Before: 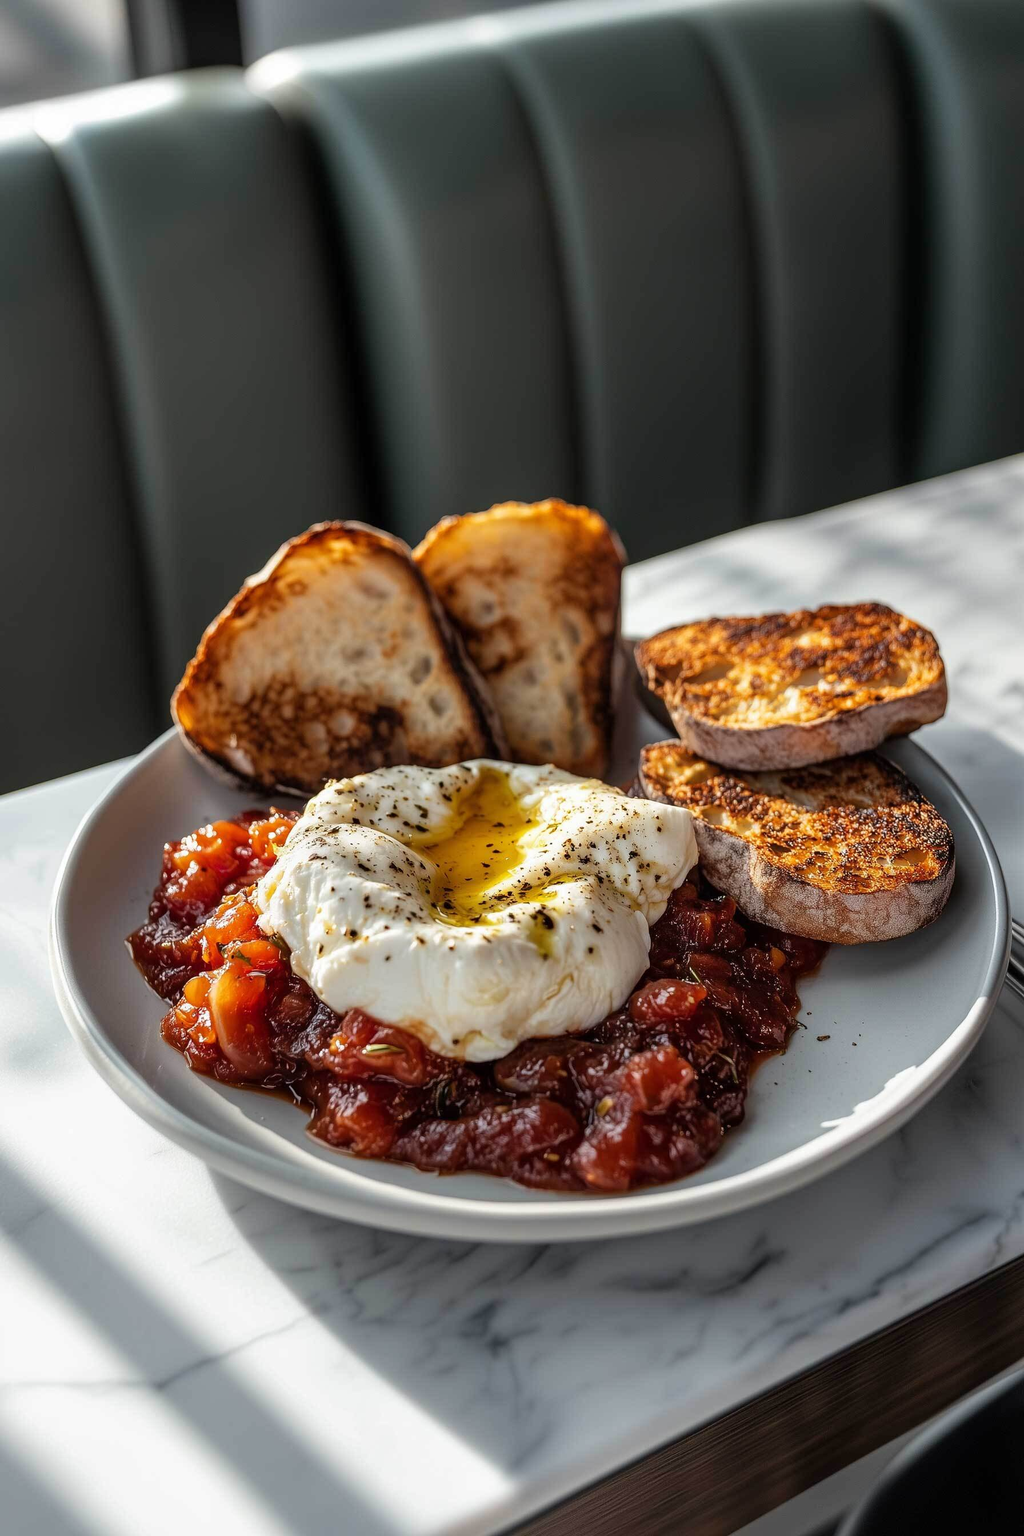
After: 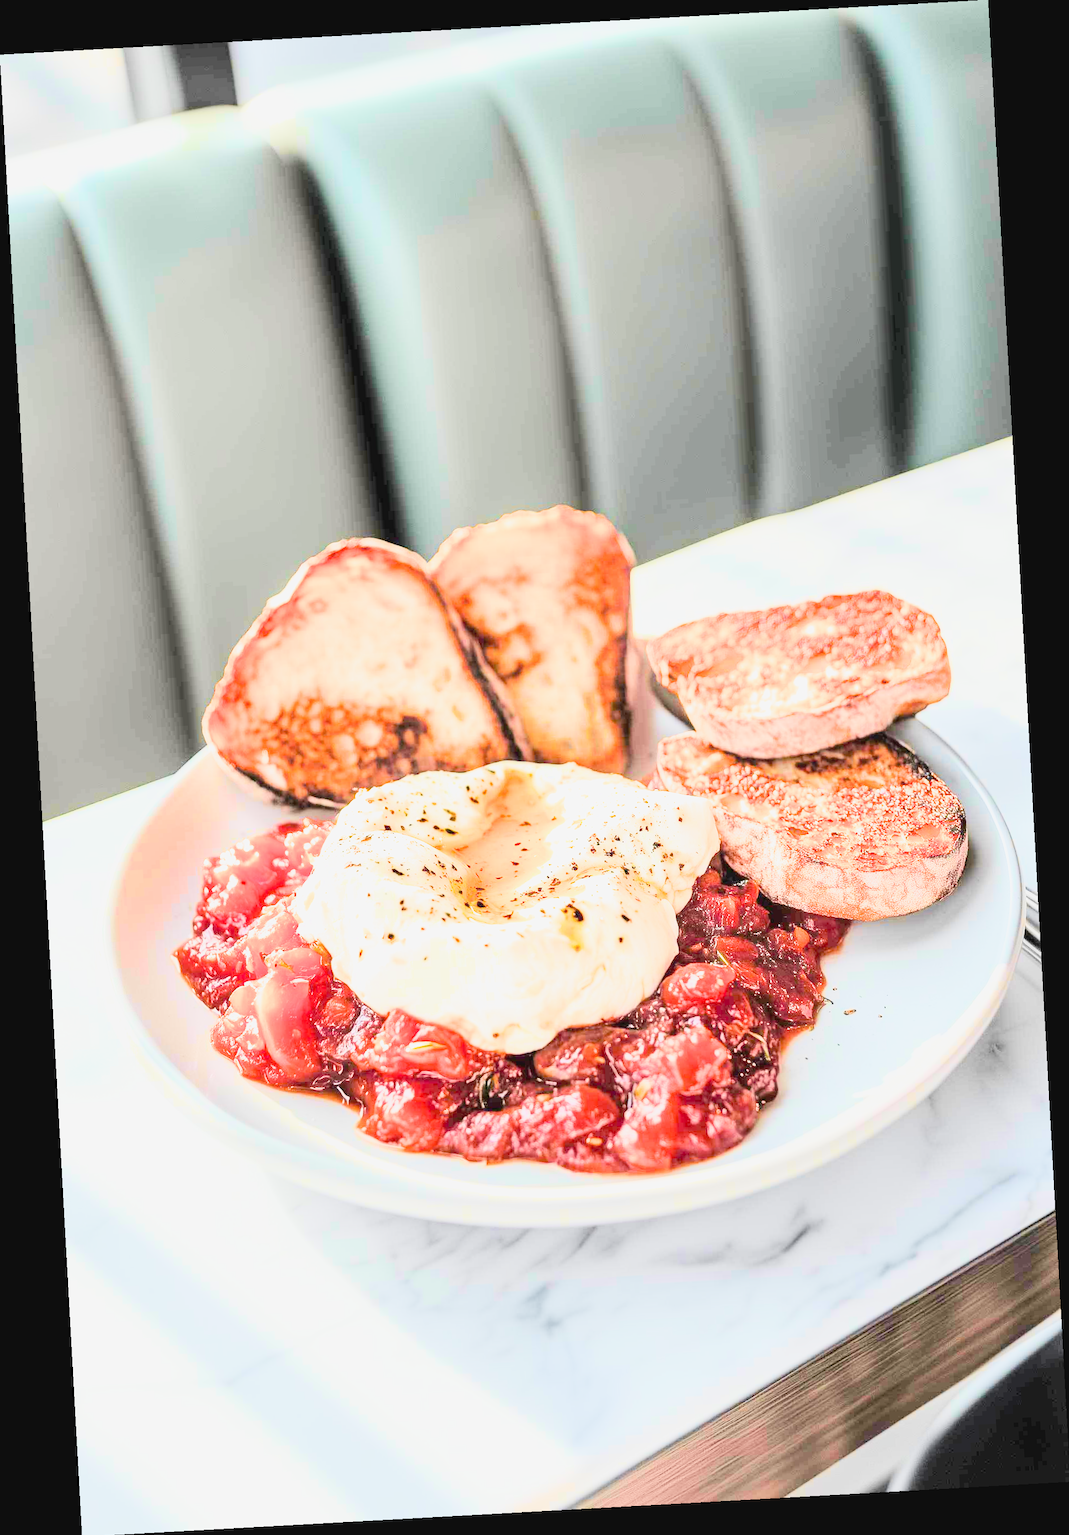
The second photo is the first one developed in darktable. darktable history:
filmic rgb: black relative exposure -6.15 EV, white relative exposure 6.96 EV, hardness 2.23, color science v6 (2022)
rotate and perspective: rotation -3.18°, automatic cropping off
exposure: black level correction 0, exposure 4 EV, compensate exposure bias true, compensate highlight preservation false
tone curve: curves: ch0 [(0, 0.038) (0.193, 0.212) (0.461, 0.502) (0.634, 0.709) (0.852, 0.89) (1, 0.967)]; ch1 [(0, 0) (0.35, 0.356) (0.45, 0.453) (0.504, 0.503) (0.532, 0.524) (0.558, 0.555) (0.735, 0.762) (1, 1)]; ch2 [(0, 0) (0.281, 0.266) (0.456, 0.469) (0.5, 0.5) (0.533, 0.545) (0.606, 0.598) (0.646, 0.654) (1, 1)], color space Lab, independent channels, preserve colors none
